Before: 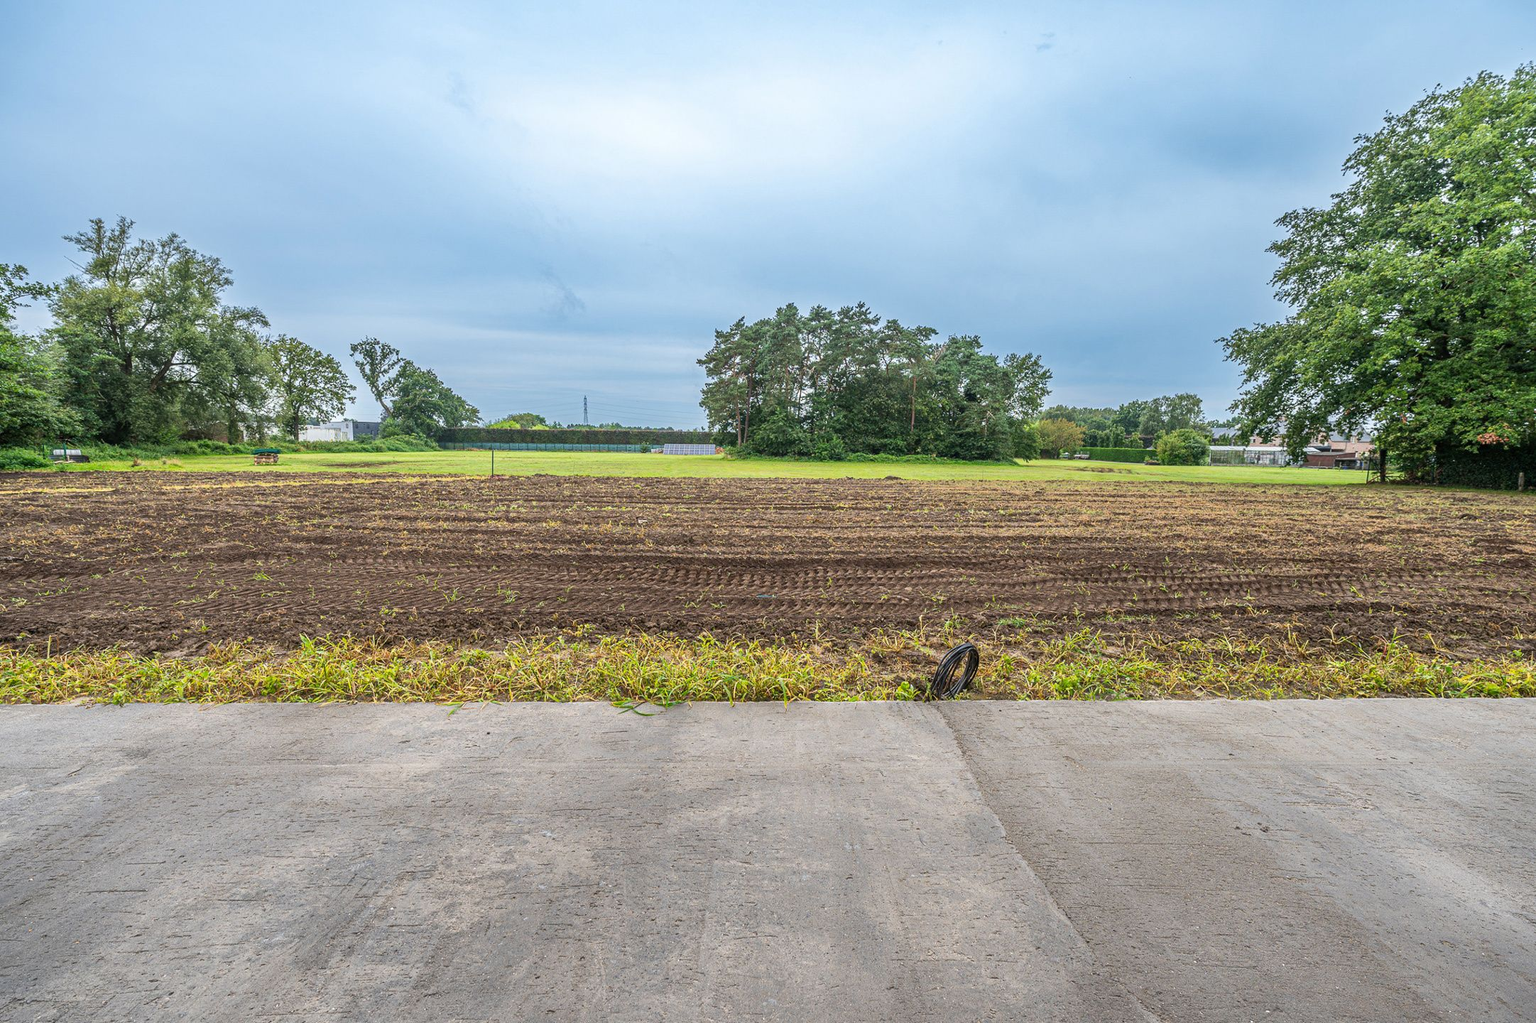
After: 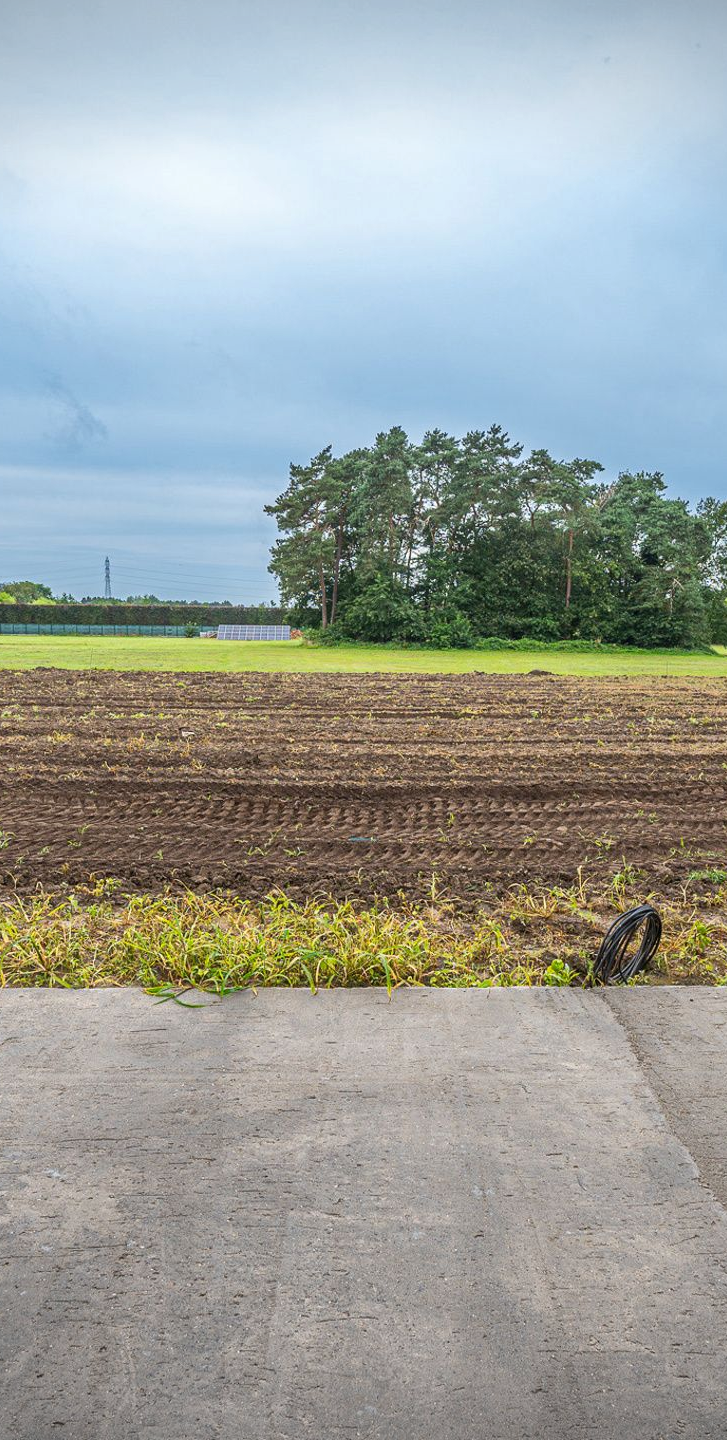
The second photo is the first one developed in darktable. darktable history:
crop: left 33.152%, right 33.202%
vignetting: fall-off start 97.24%, width/height ratio 1.181, unbound false
shadows and highlights: shadows 29.26, highlights -29.09, low approximation 0.01, soften with gaussian
